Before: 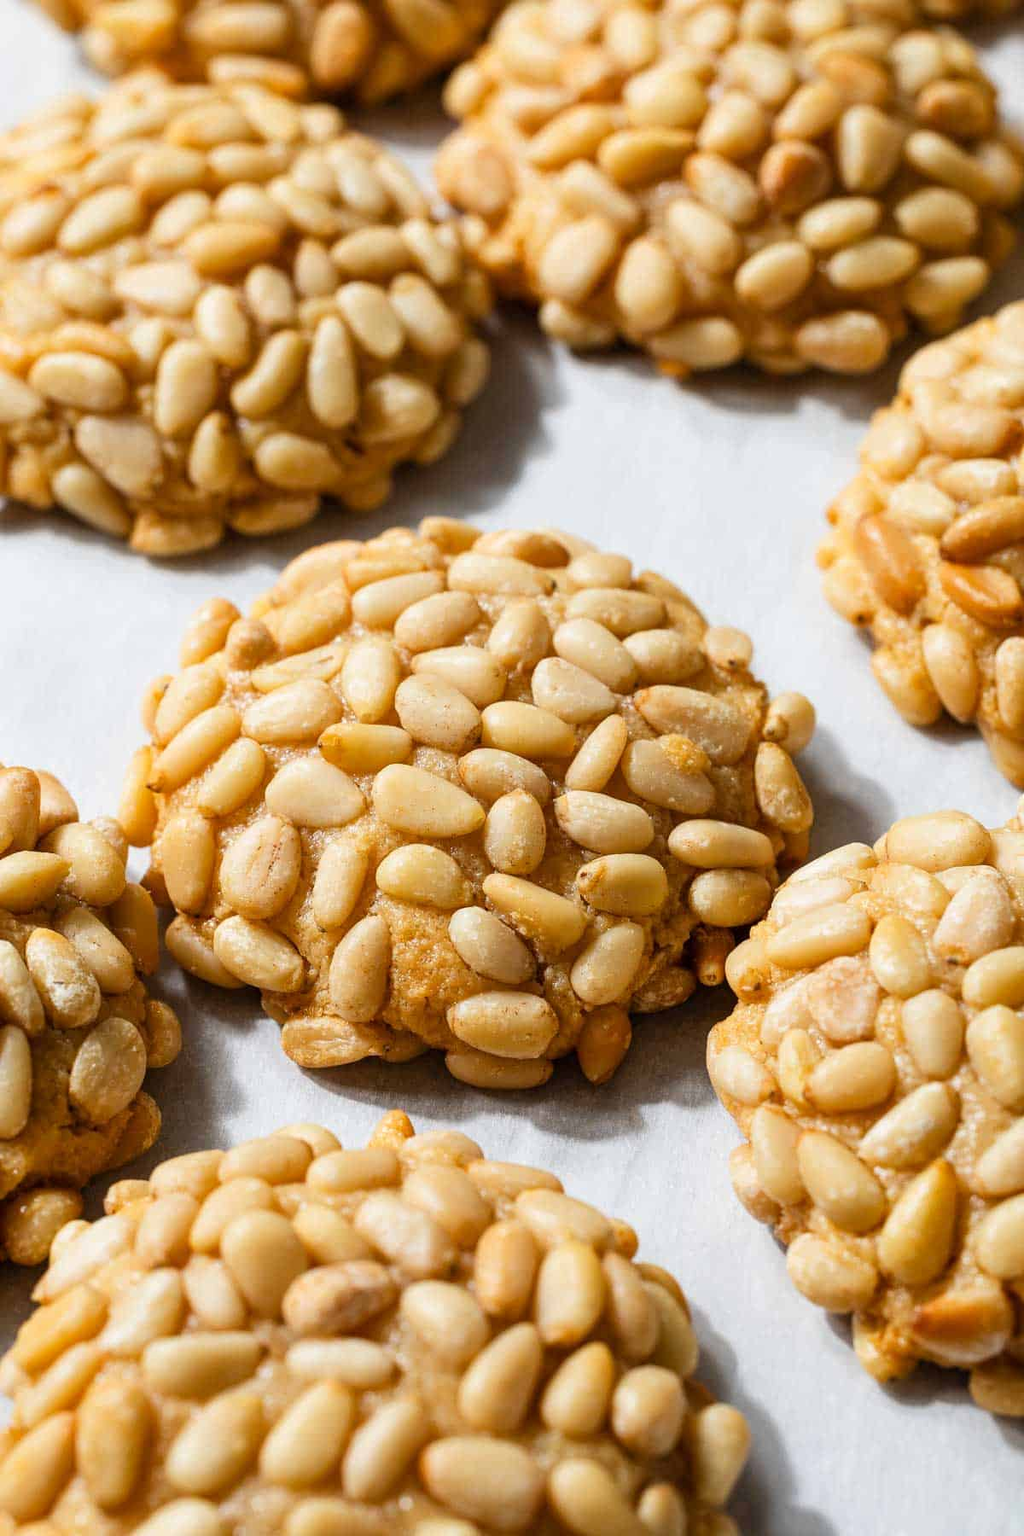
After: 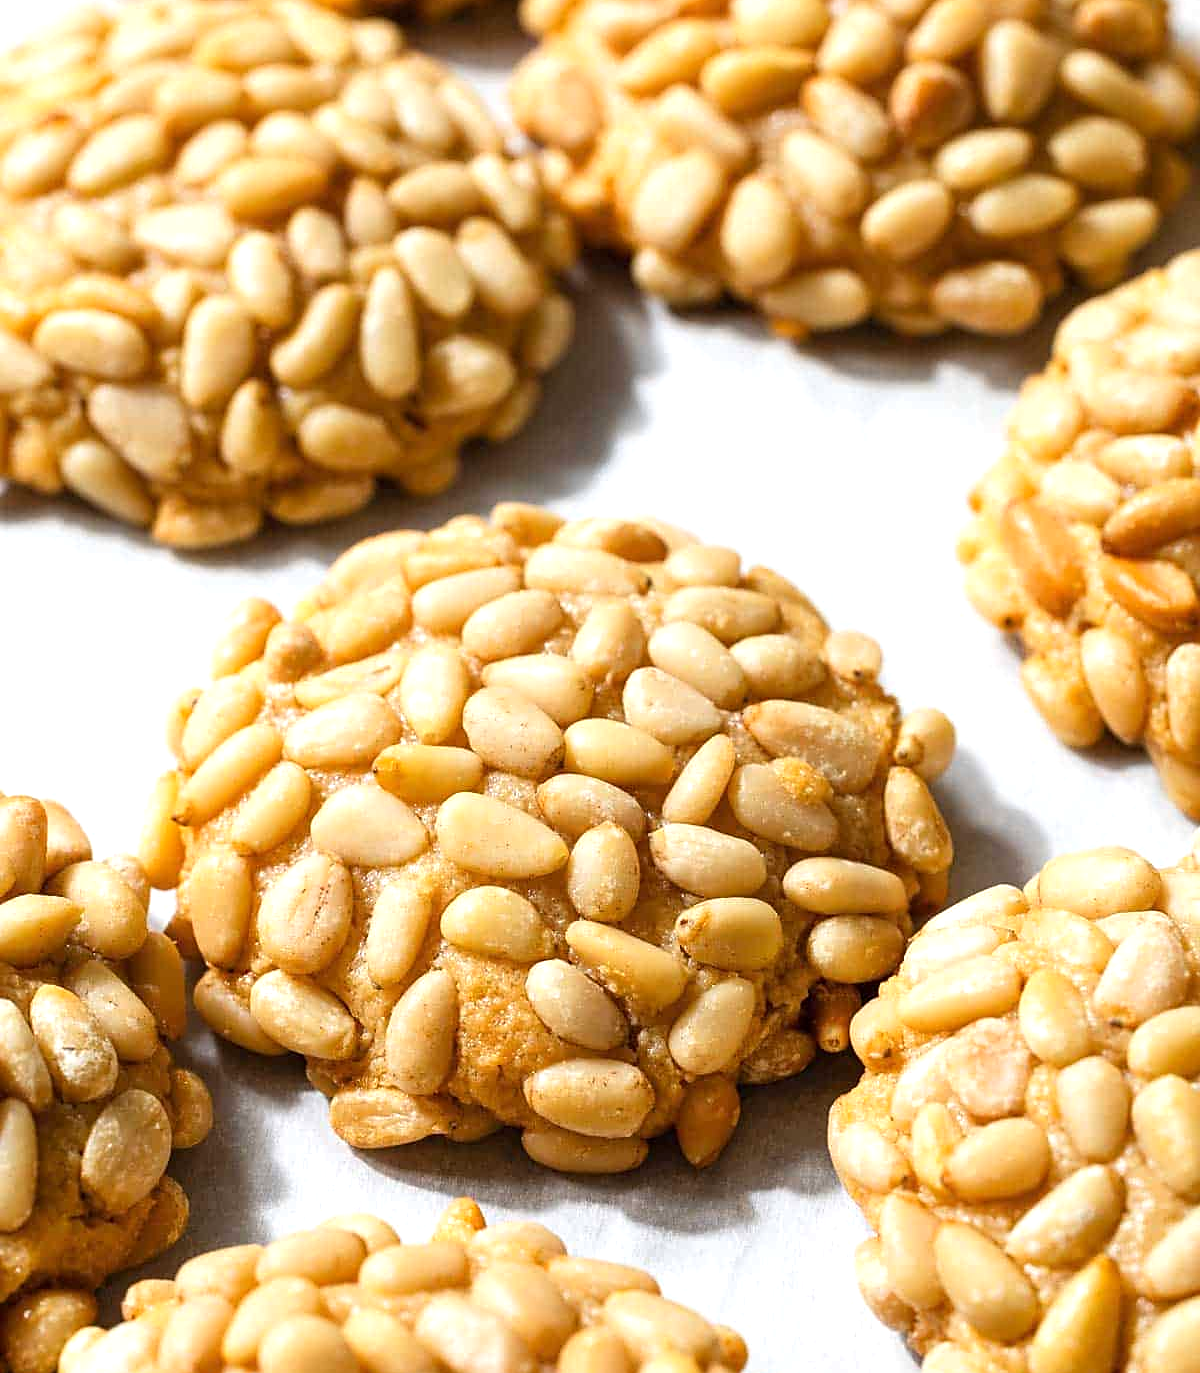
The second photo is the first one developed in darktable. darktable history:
crop: top 5.731%, bottom 17.988%
sharpen: radius 1.874, amount 0.405, threshold 1.36
exposure: exposure 0.405 EV, compensate highlight preservation false
